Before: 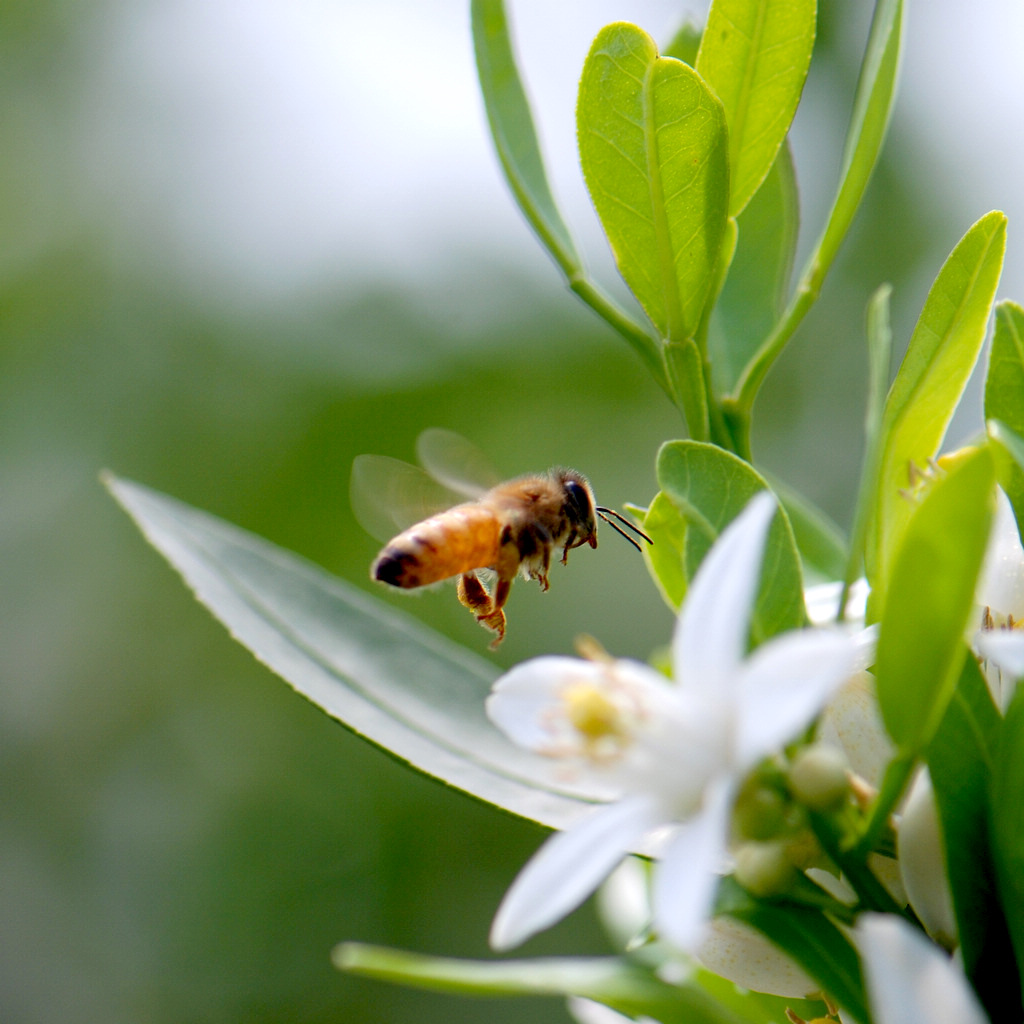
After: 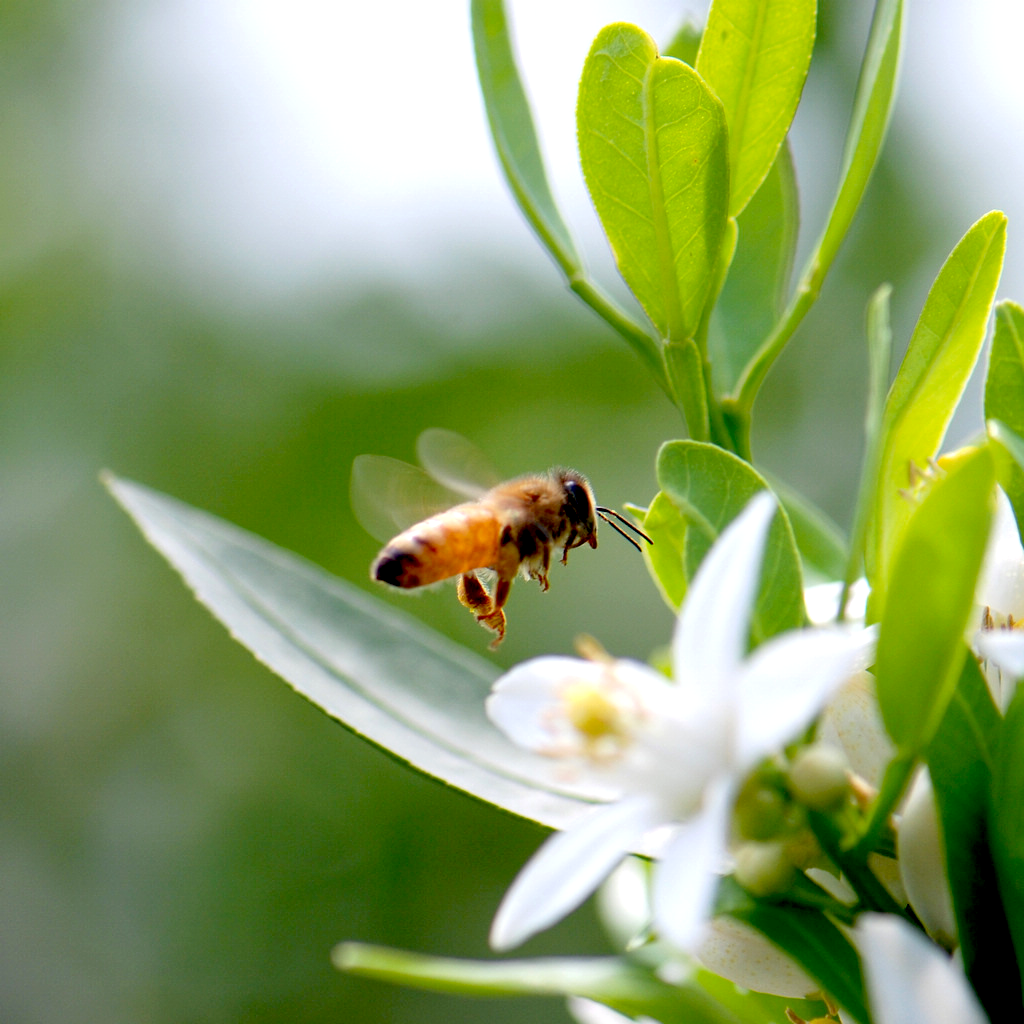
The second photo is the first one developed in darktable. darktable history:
exposure: black level correction 0.006, exposure -0.219 EV, compensate exposure bias true, compensate highlight preservation false
